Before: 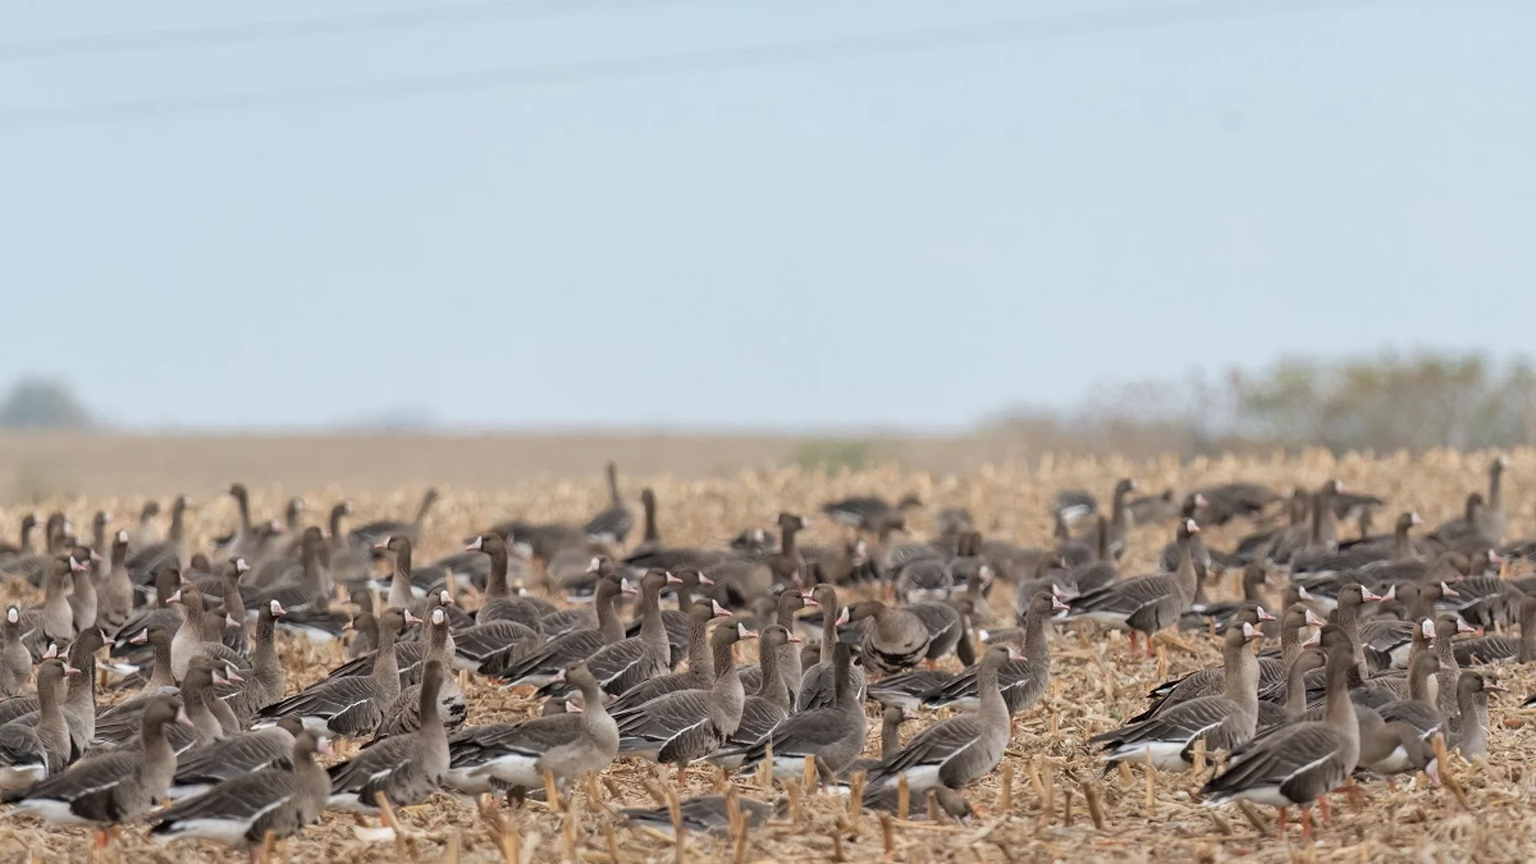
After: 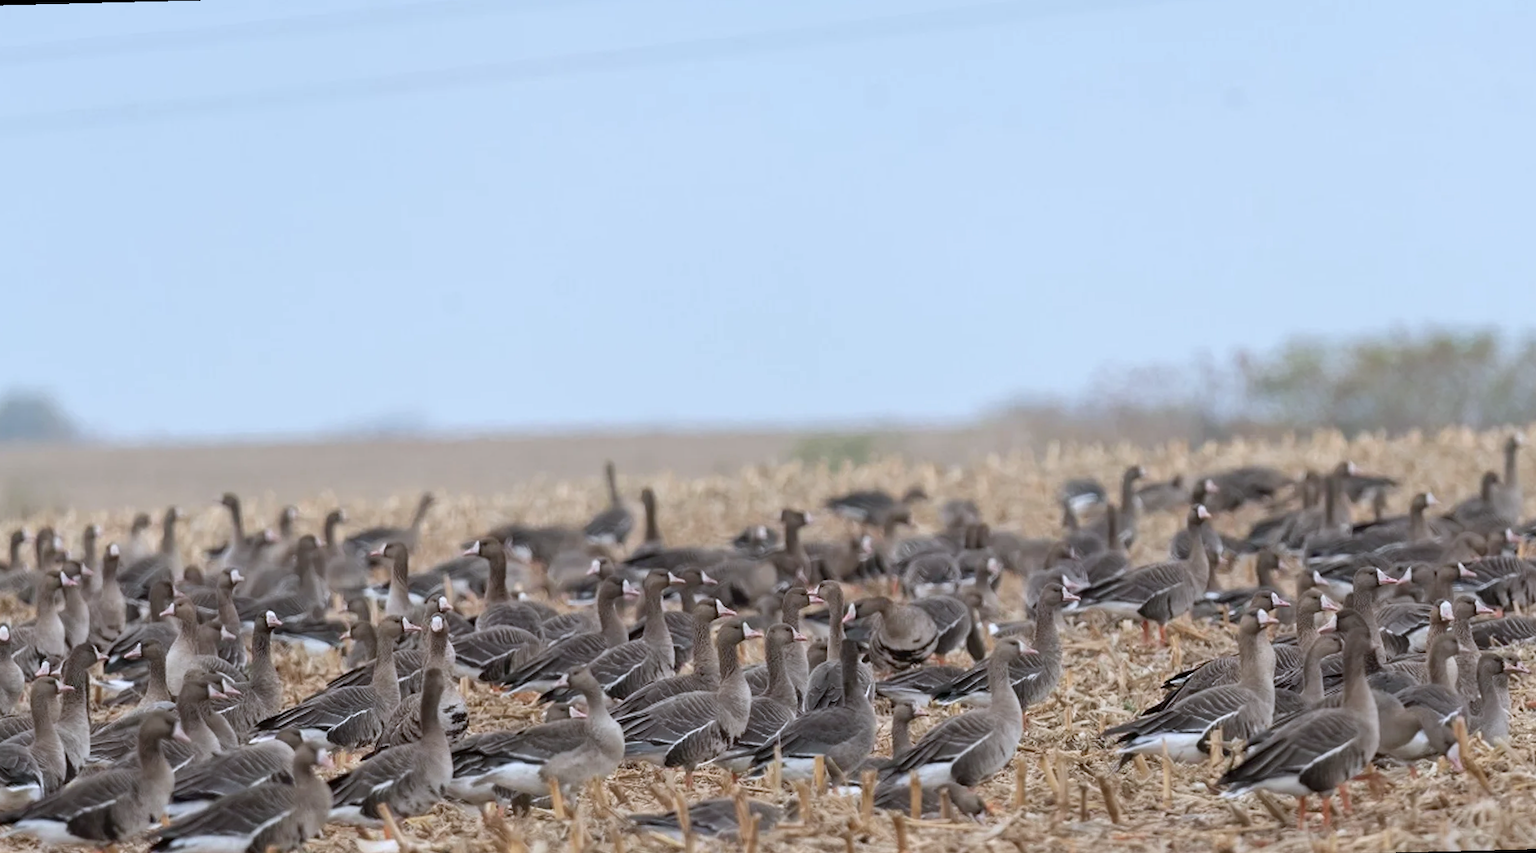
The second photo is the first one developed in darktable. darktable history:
white balance: red 0.954, blue 1.079
rotate and perspective: rotation -1.42°, crop left 0.016, crop right 0.984, crop top 0.035, crop bottom 0.965
